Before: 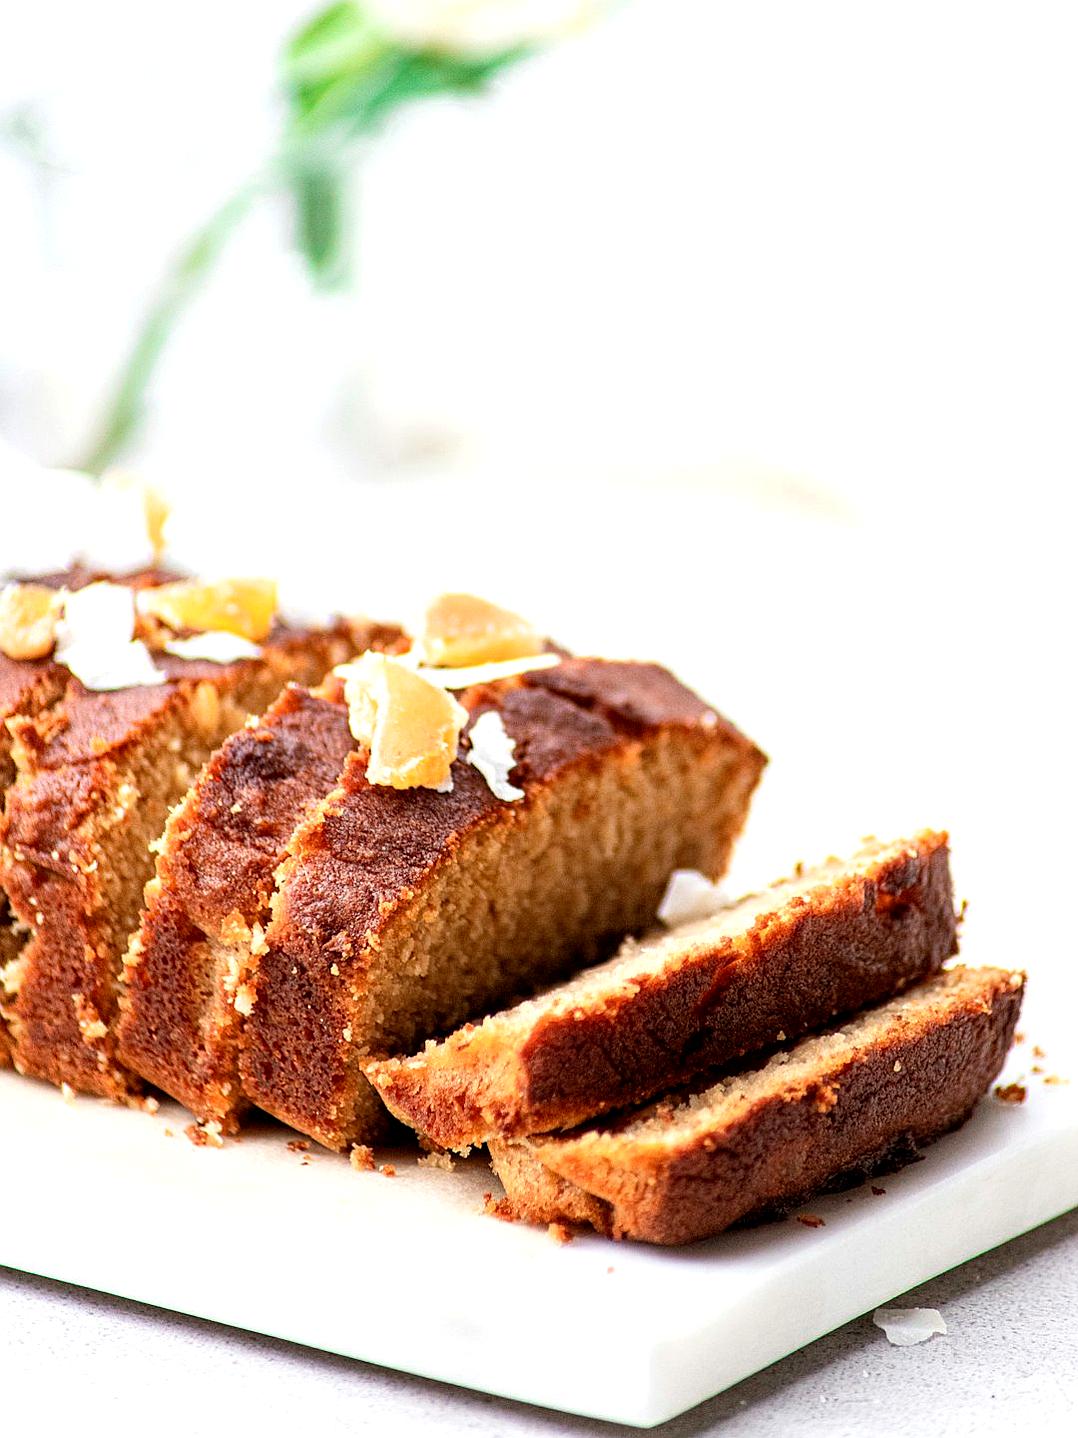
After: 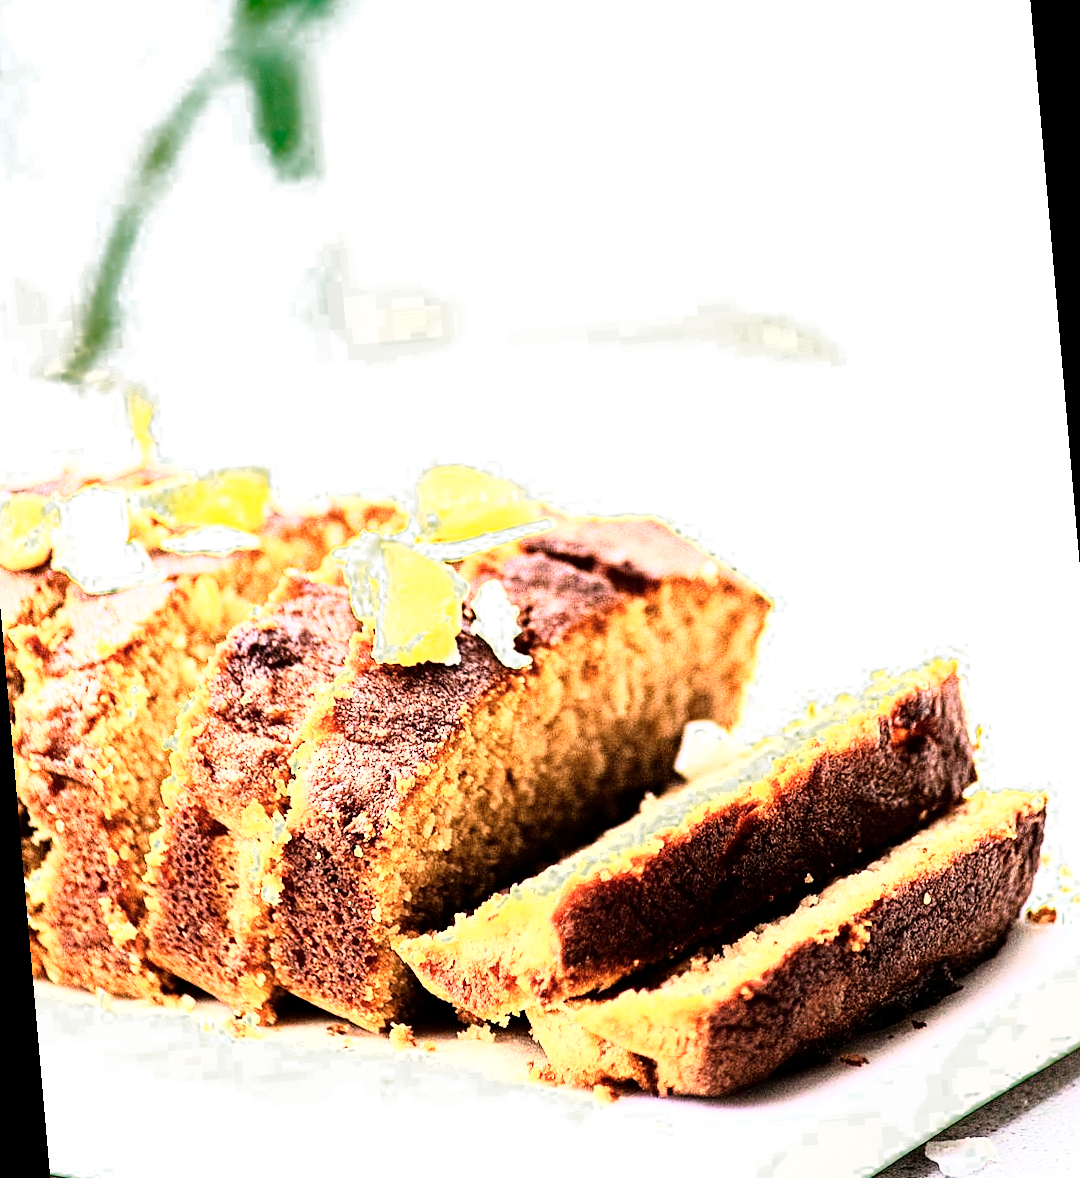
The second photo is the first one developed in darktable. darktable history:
crop: top 1.049%, right 0.001%
color zones: curves: ch0 [(0.25, 0.5) (0.347, 0.092) (0.75, 0.5)]; ch1 [(0.25, 0.5) (0.33, 0.51) (0.75, 0.5)]
rgb curve: curves: ch0 [(0, 0) (0.21, 0.15) (0.24, 0.21) (0.5, 0.75) (0.75, 0.96) (0.89, 0.99) (1, 1)]; ch1 [(0, 0.02) (0.21, 0.13) (0.25, 0.2) (0.5, 0.67) (0.75, 0.9) (0.89, 0.97) (1, 1)]; ch2 [(0, 0.02) (0.21, 0.13) (0.25, 0.2) (0.5, 0.67) (0.75, 0.9) (0.89, 0.97) (1, 1)], compensate middle gray true
rotate and perspective: rotation -5°, crop left 0.05, crop right 0.952, crop top 0.11, crop bottom 0.89
